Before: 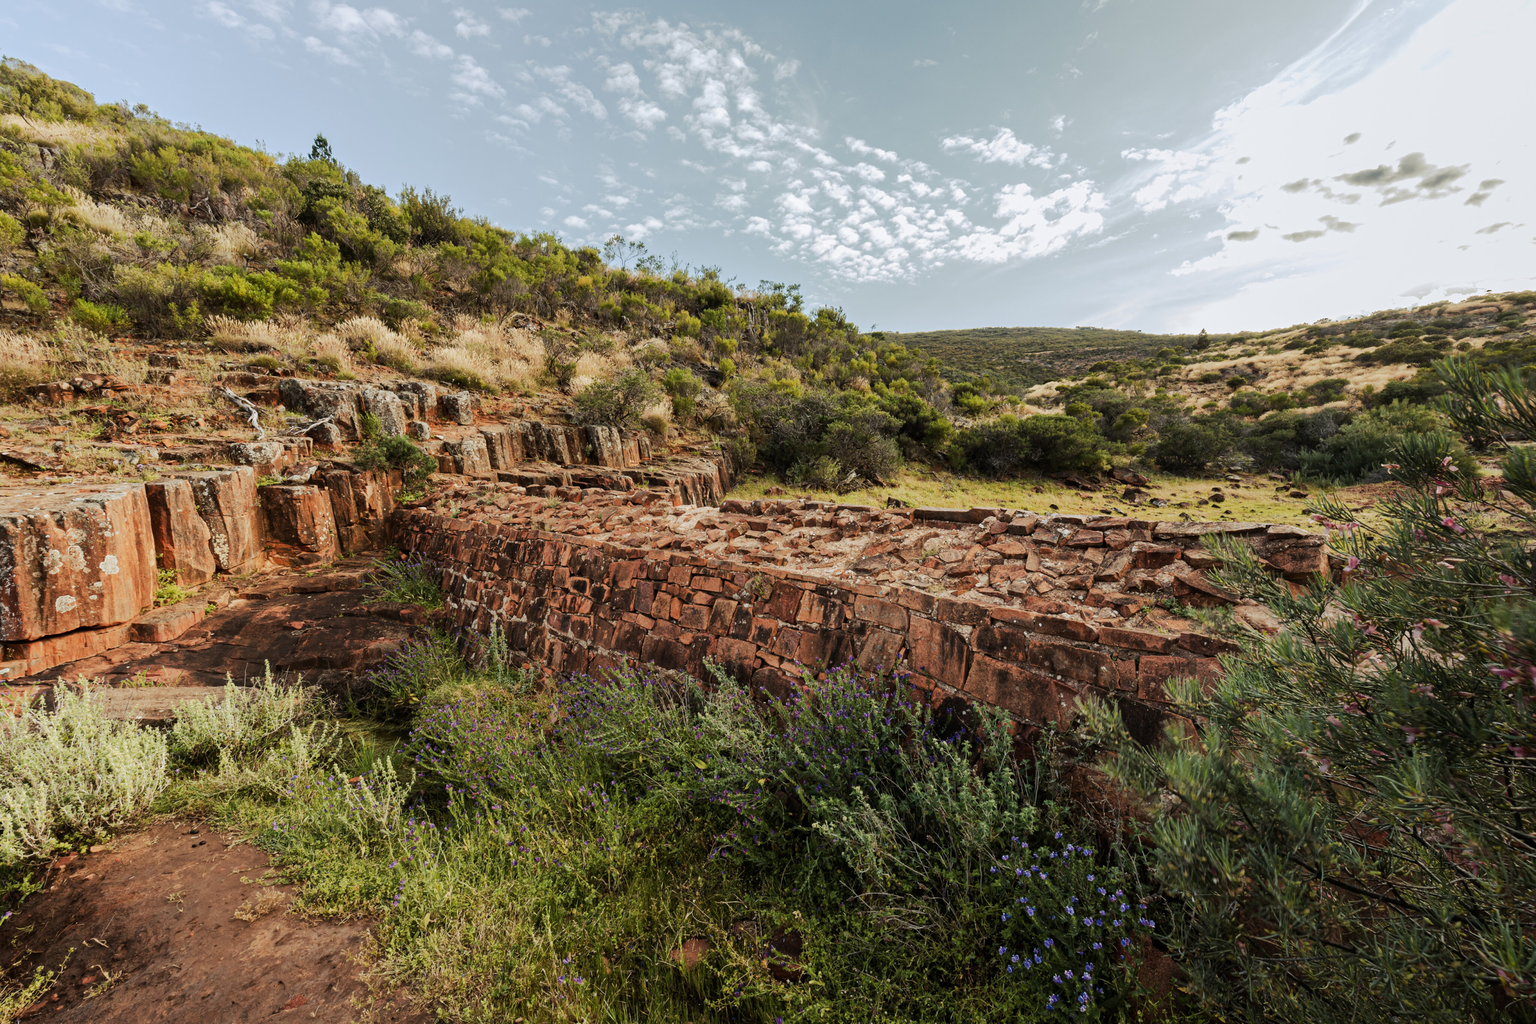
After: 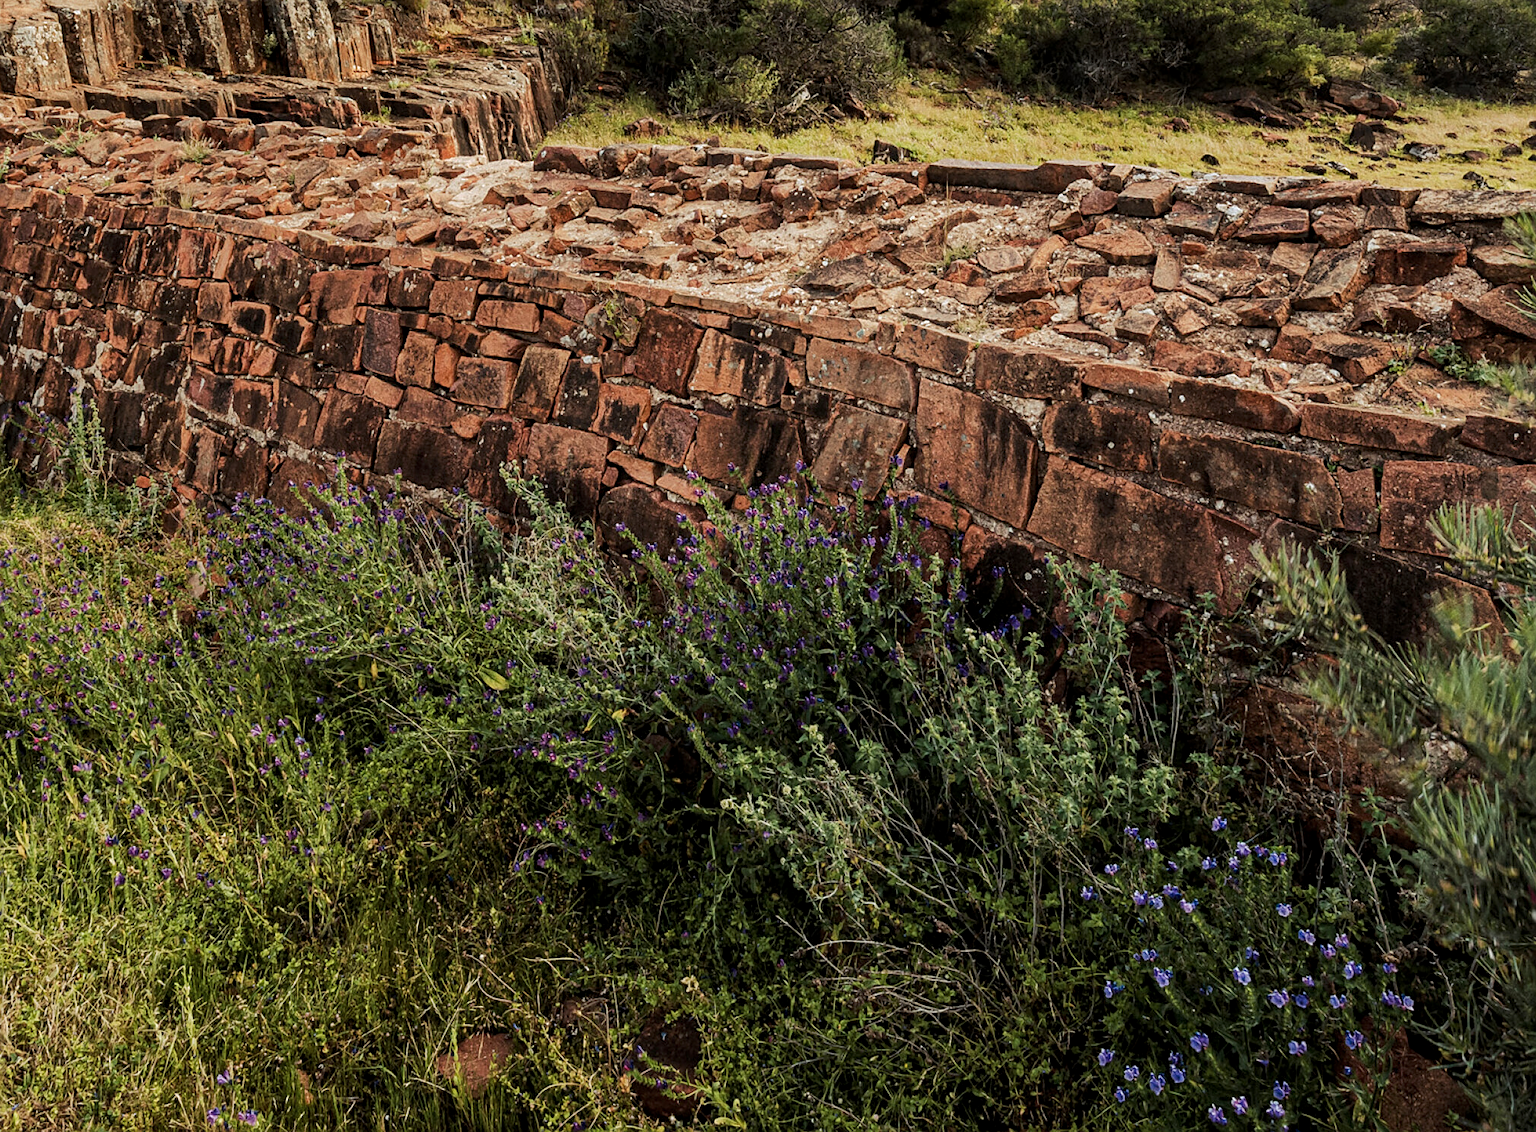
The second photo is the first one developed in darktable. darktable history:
sharpen: on, module defaults
local contrast: on, module defaults
crop: left 29.672%, top 41.786%, right 20.851%, bottom 3.487%
tone equalizer: on, module defaults
